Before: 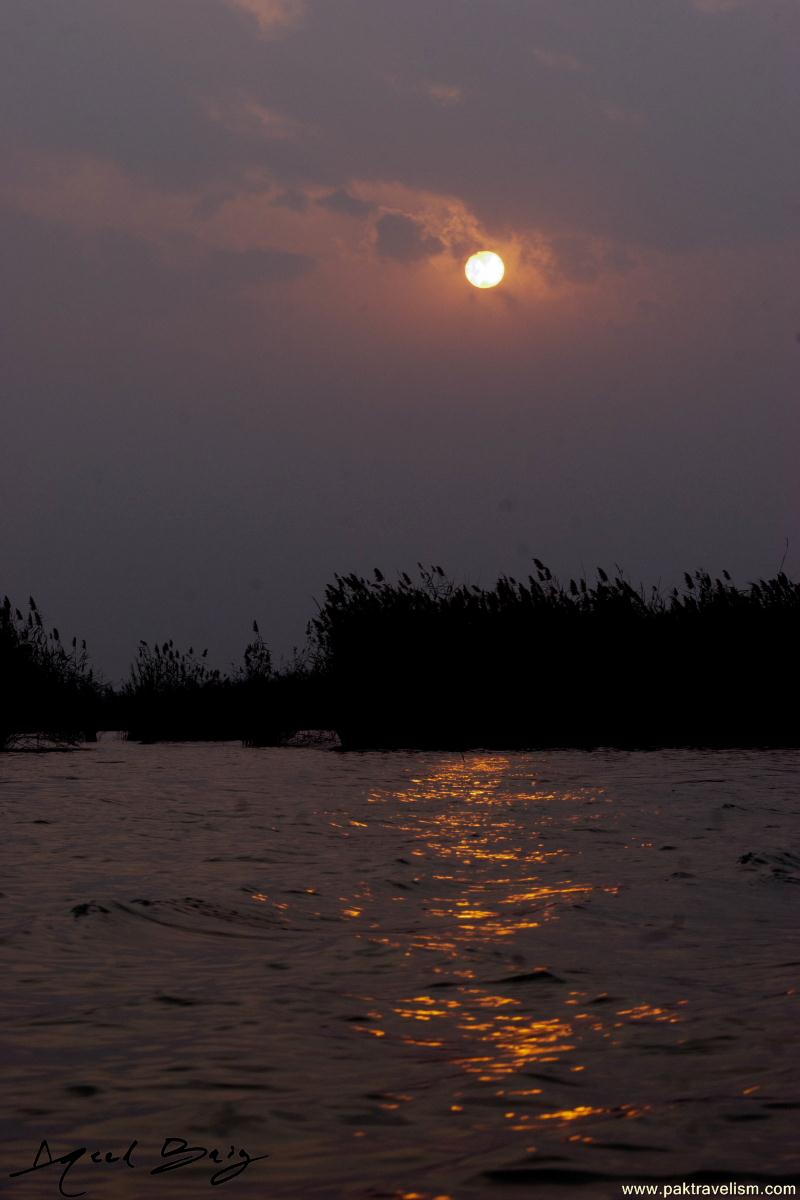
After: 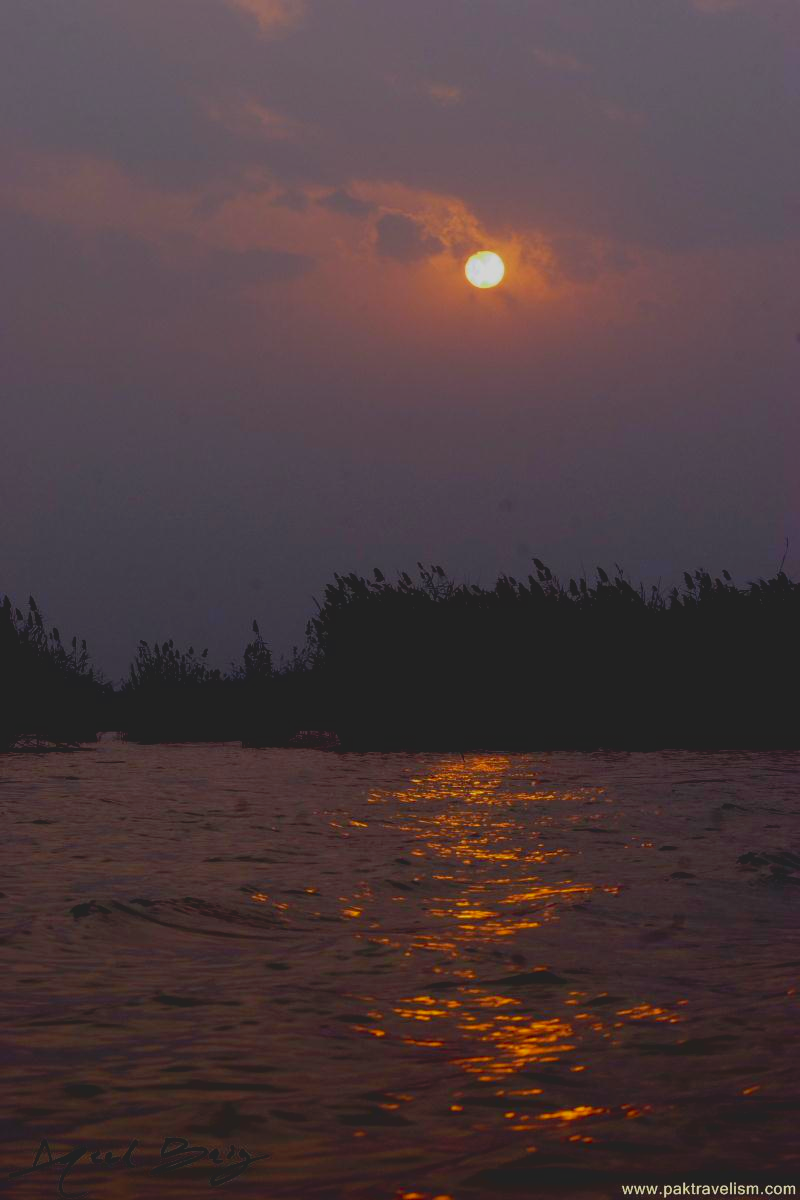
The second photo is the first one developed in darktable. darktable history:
exposure: black level correction 0.011, exposure -0.485 EV, compensate exposure bias true, compensate highlight preservation false
contrast brightness saturation: contrast -0.273
tone curve: curves: ch0 [(0, 0) (0.091, 0.077) (0.517, 0.574) (0.745, 0.82) (0.844, 0.908) (0.909, 0.942) (1, 0.973)]; ch1 [(0, 0) (0.437, 0.404) (0.5, 0.5) (0.534, 0.546) (0.58, 0.603) (0.616, 0.649) (1, 1)]; ch2 [(0, 0) (0.442, 0.415) (0.5, 0.5) (0.535, 0.547) (0.585, 0.62) (1, 1)], color space Lab, independent channels, preserve colors none
